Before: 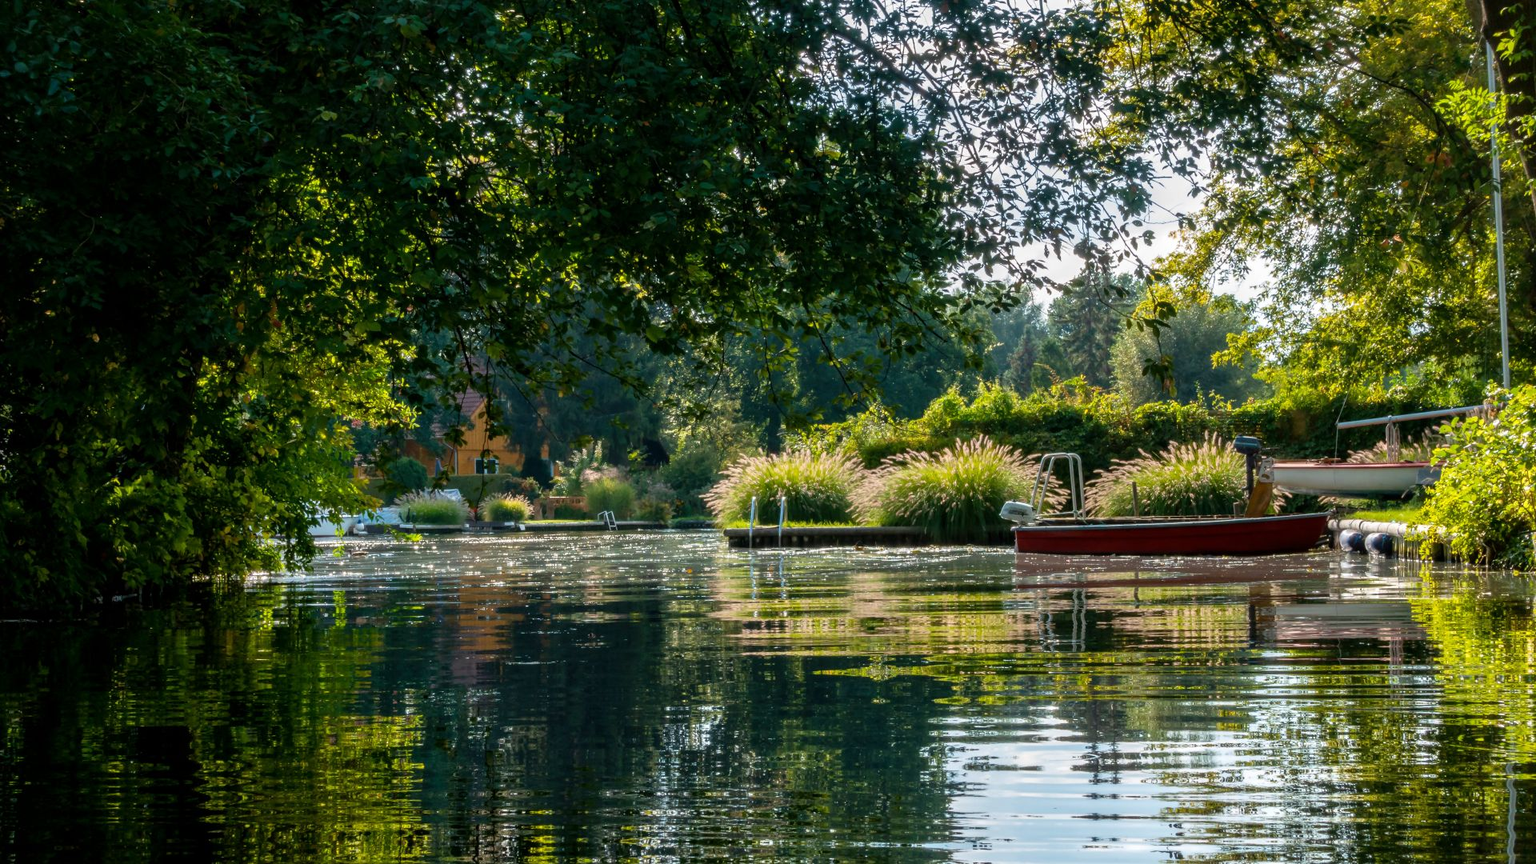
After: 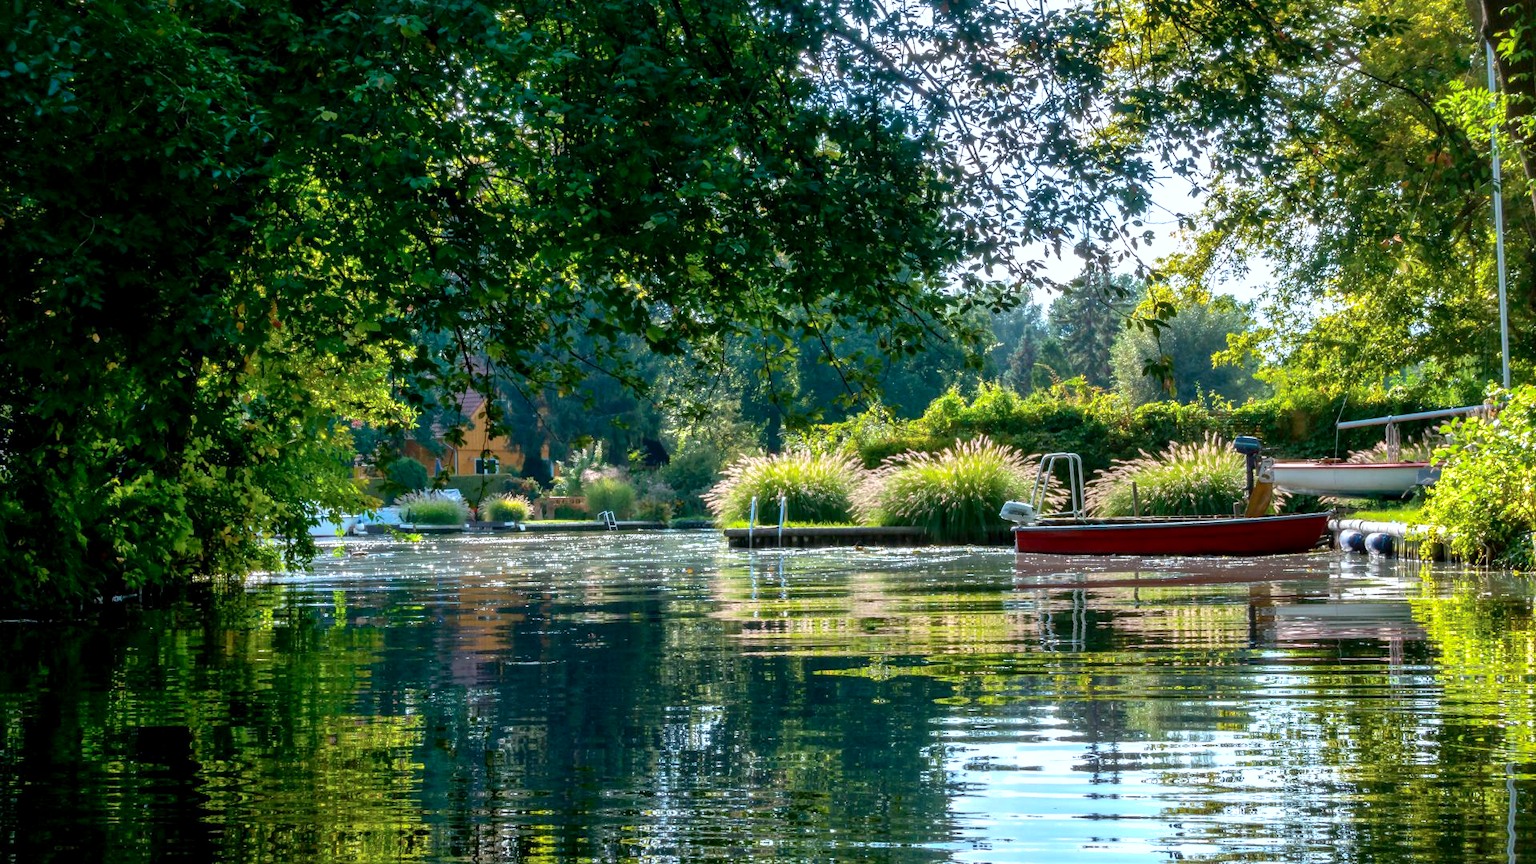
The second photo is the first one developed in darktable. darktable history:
white balance: emerald 1
shadows and highlights: on, module defaults
contrast brightness saturation: contrast 0.14
color calibration: x 0.37, y 0.382, temperature 4313.32 K
exposure: black level correction 0.001, exposure 0.5 EV, compensate exposure bias true, compensate highlight preservation false
